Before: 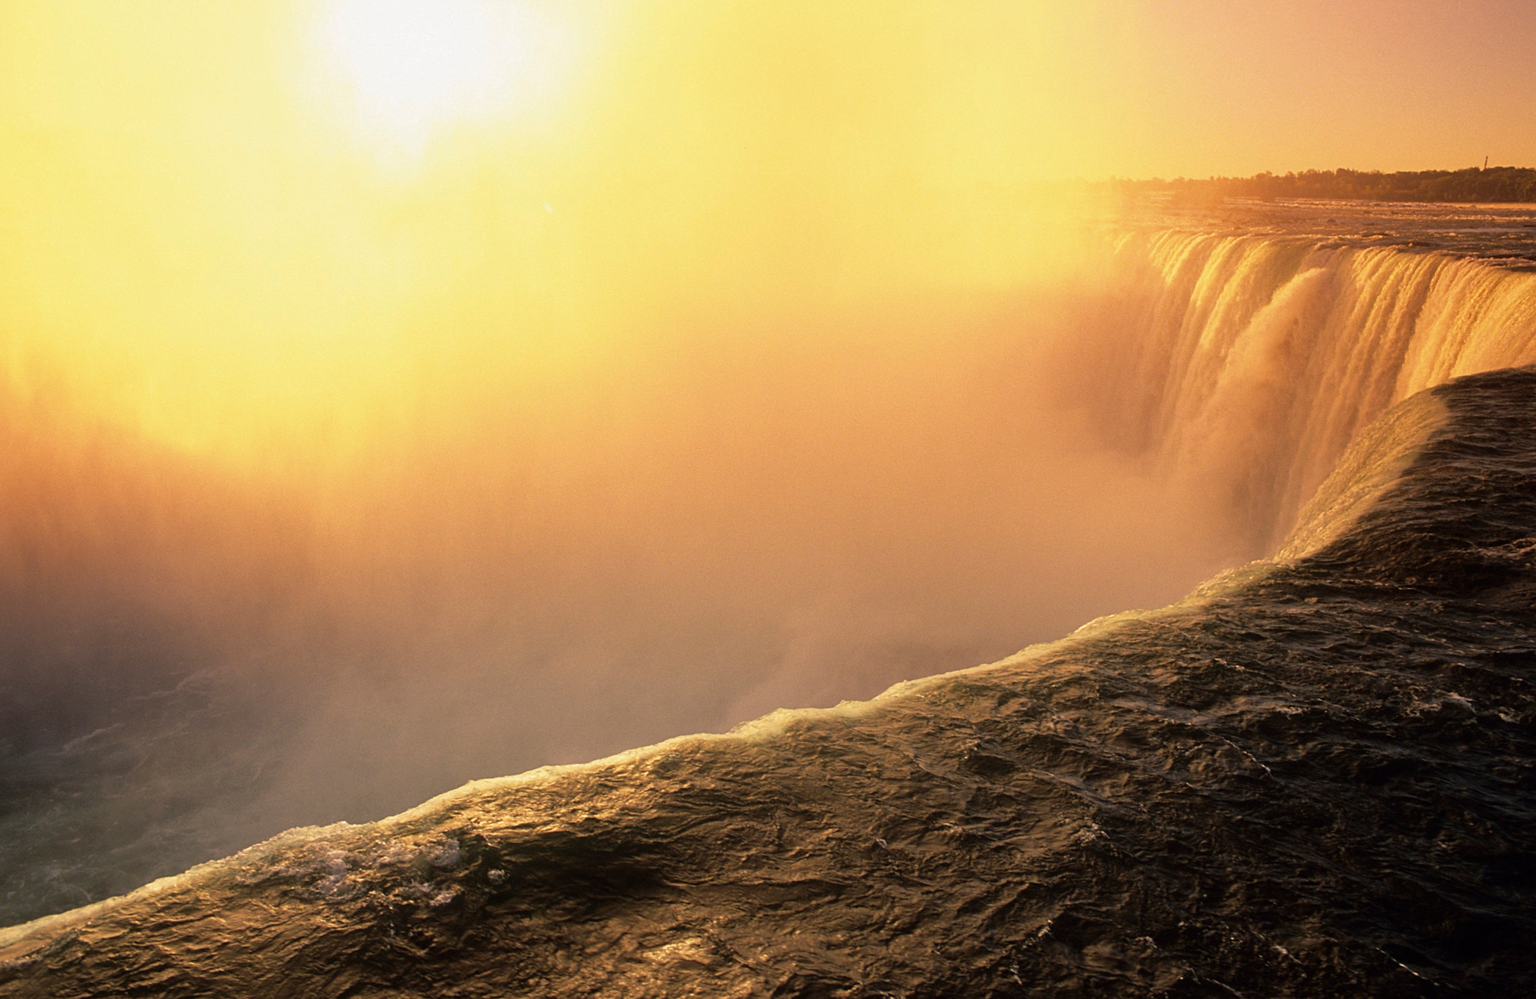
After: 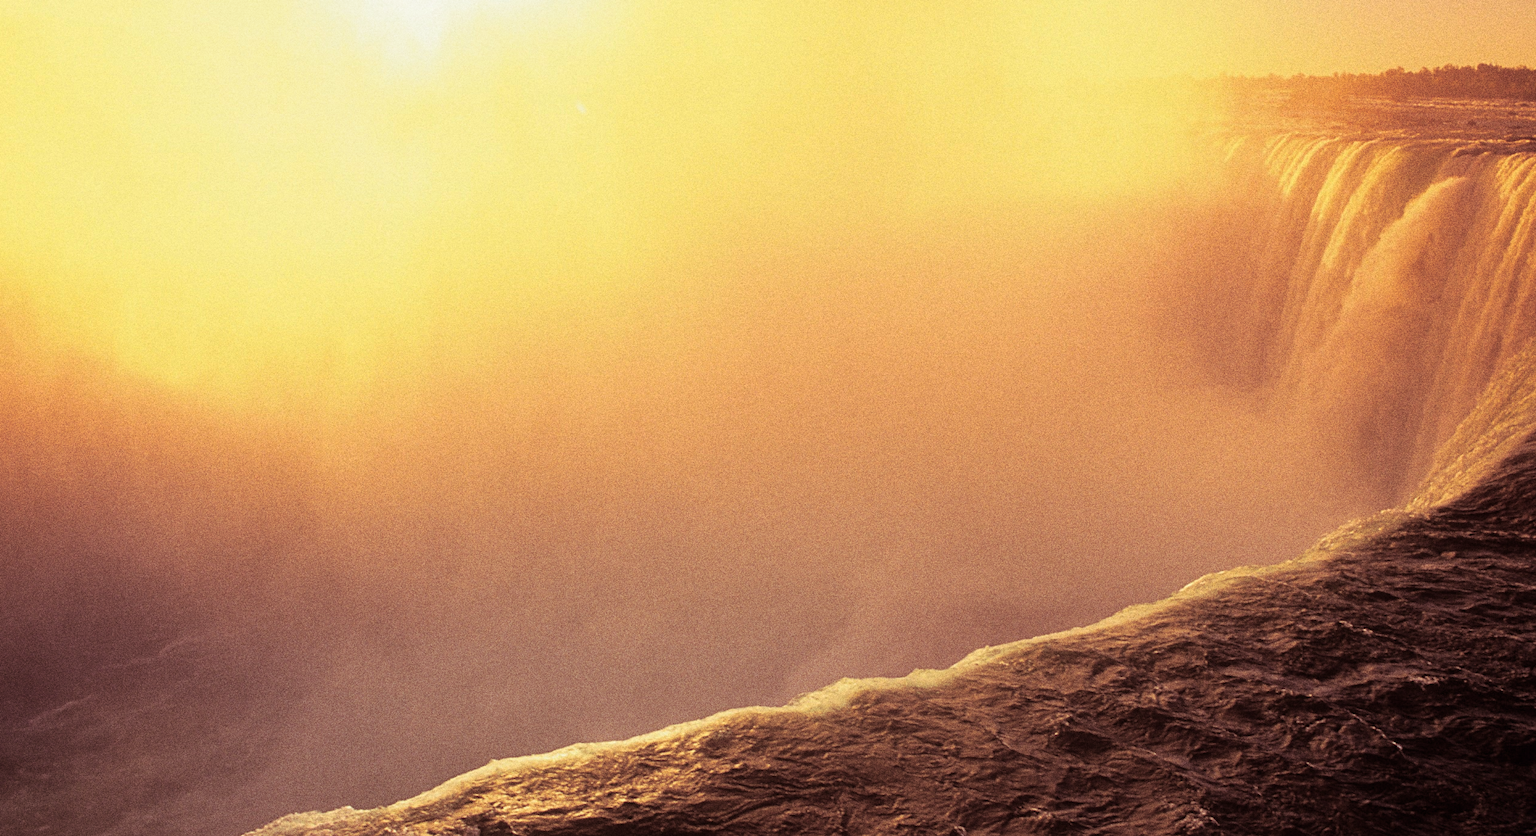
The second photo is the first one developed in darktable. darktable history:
split-toning: shadows › hue 360°
rotate and perspective: automatic cropping original format, crop left 0, crop top 0
grain: strength 49.07%
crop and rotate: left 2.425%, top 11.305%, right 9.6%, bottom 15.08%
